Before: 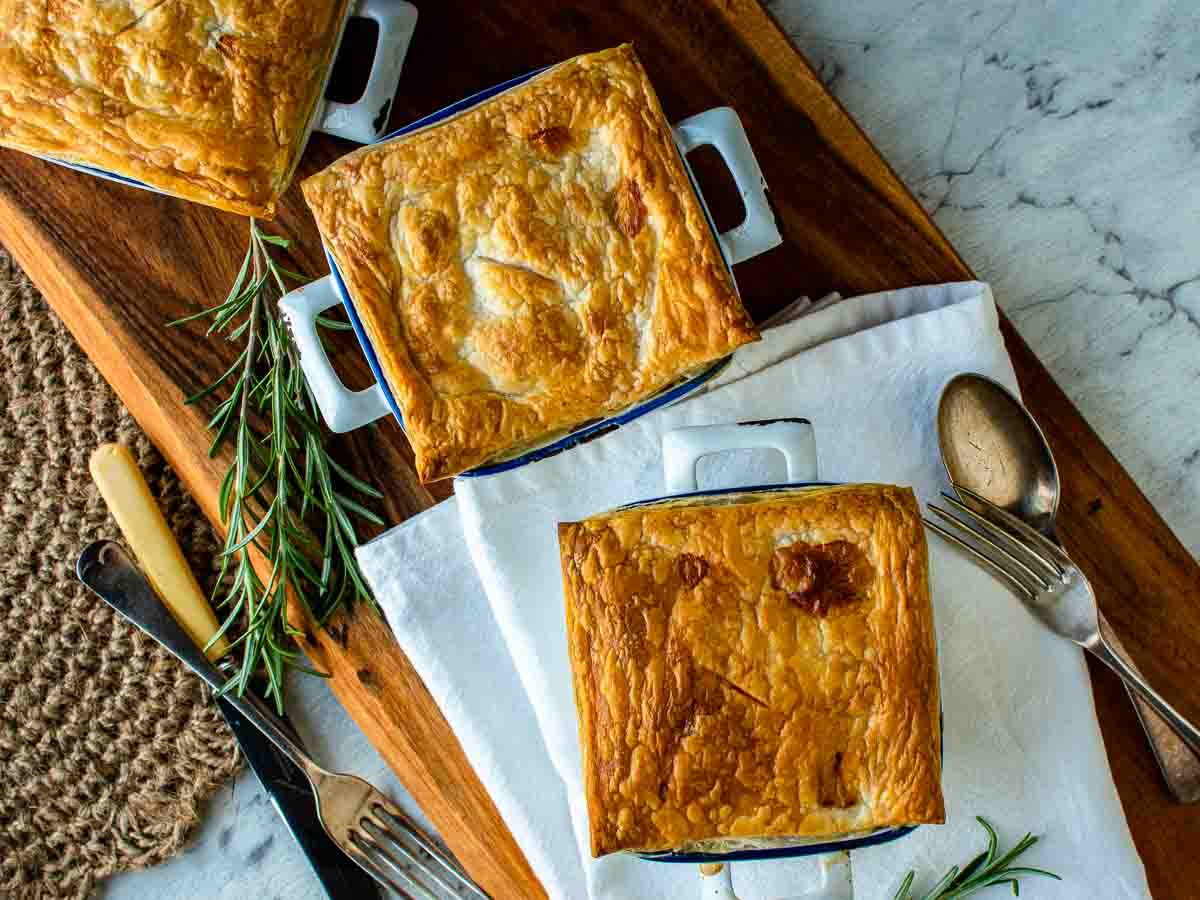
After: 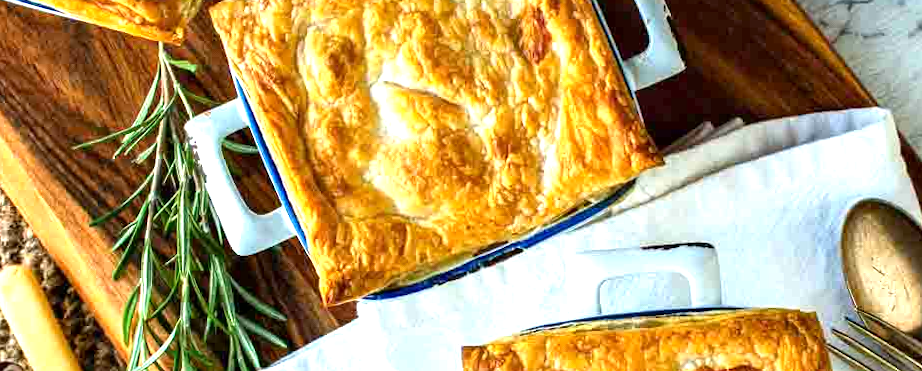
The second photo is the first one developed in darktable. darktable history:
crop: left 7.036%, top 18.398%, right 14.379%, bottom 40.043%
rotate and perspective: rotation 0.226°, lens shift (vertical) -0.042, crop left 0.023, crop right 0.982, crop top 0.006, crop bottom 0.994
exposure: exposure 1 EV, compensate highlight preservation false
